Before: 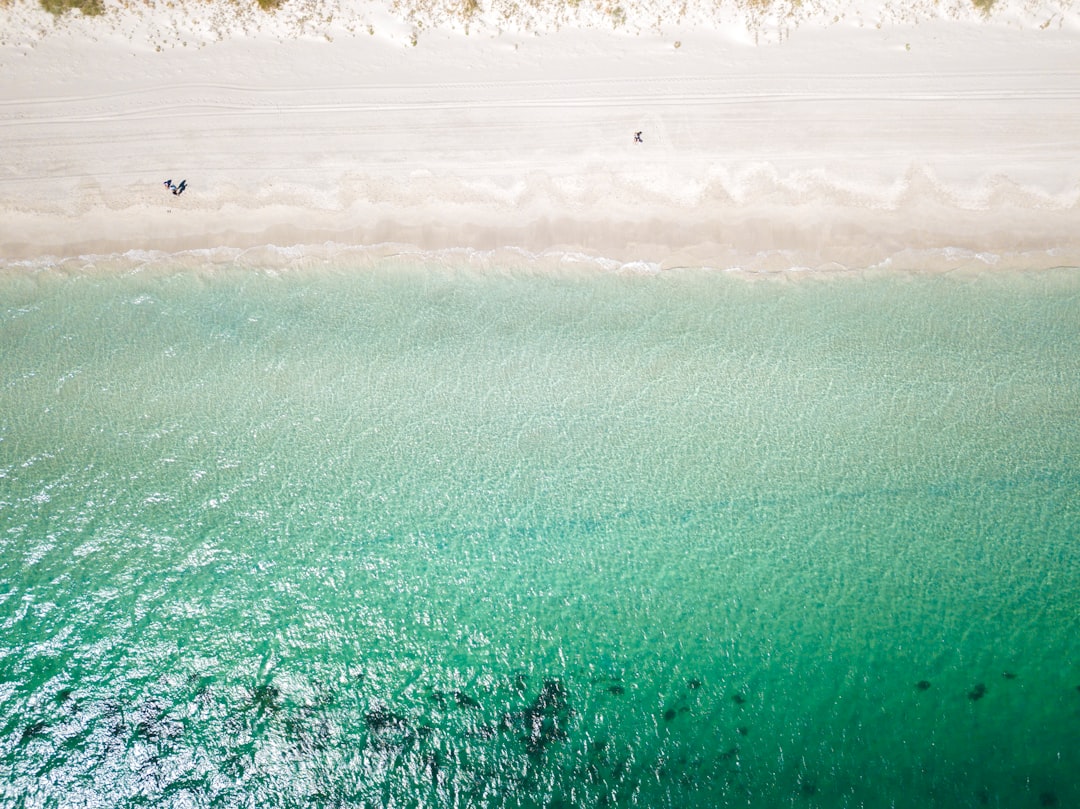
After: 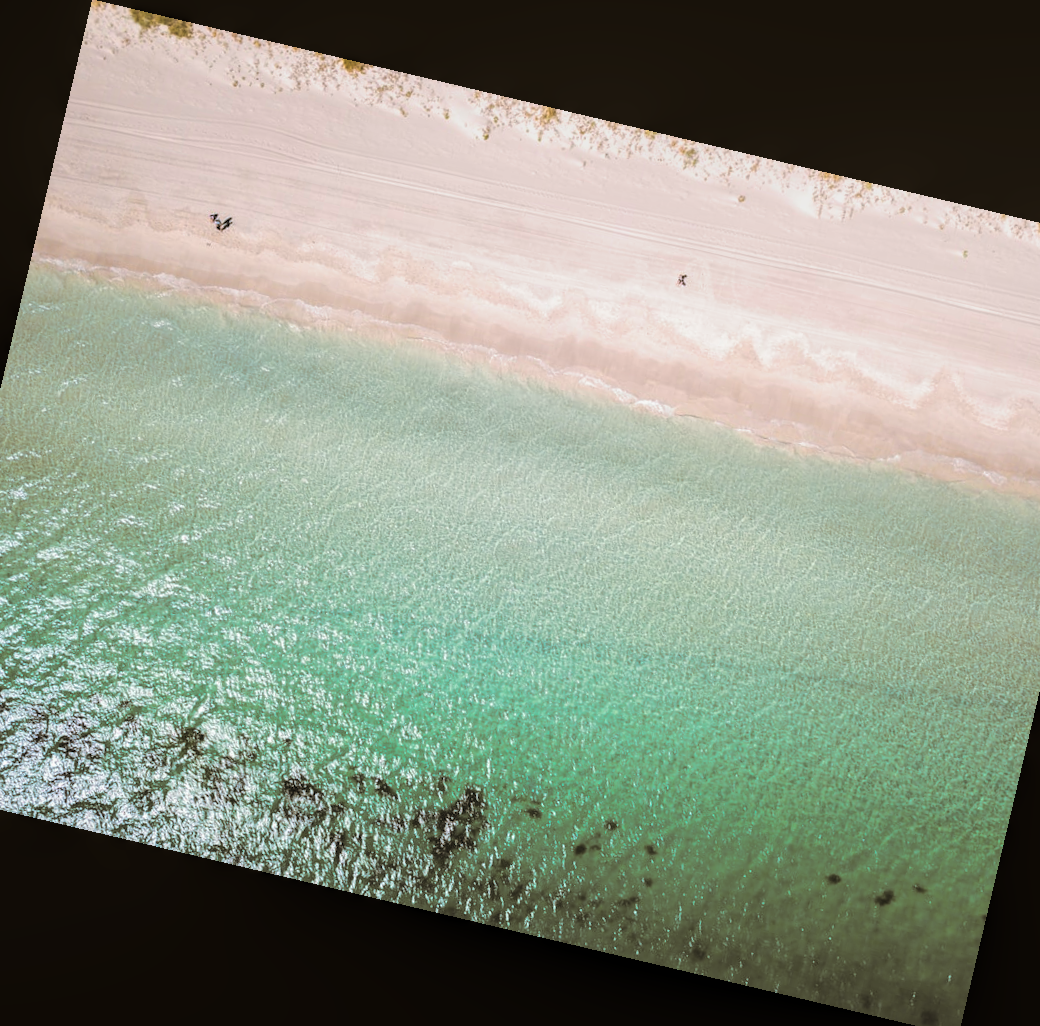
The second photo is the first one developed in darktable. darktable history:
tone curve: curves: ch0 [(0, 0.003) (0.117, 0.101) (0.257, 0.246) (0.408, 0.432) (0.611, 0.653) (0.824, 0.846) (1, 1)]; ch1 [(0, 0) (0.227, 0.197) (0.405, 0.421) (0.501, 0.501) (0.522, 0.53) (0.563, 0.572) (0.589, 0.611) (0.699, 0.709) (0.976, 0.992)]; ch2 [(0, 0) (0.208, 0.176) (0.377, 0.38) (0.5, 0.5) (0.537, 0.534) (0.571, 0.576) (0.681, 0.746) (1, 1)], color space Lab, independent channels, preserve colors none
split-toning: shadows › hue 37.98°, highlights › hue 185.58°, balance -55.261
local contrast: on, module defaults
crop: left 7.598%, right 7.873%
rotate and perspective: rotation 13.27°, automatic cropping off
color balance rgb: shadows lift › hue 87.51°, highlights gain › chroma 1.35%, highlights gain › hue 55.1°, global offset › chroma 0.13%, global offset › hue 253.66°, perceptual saturation grading › global saturation 16.38%
